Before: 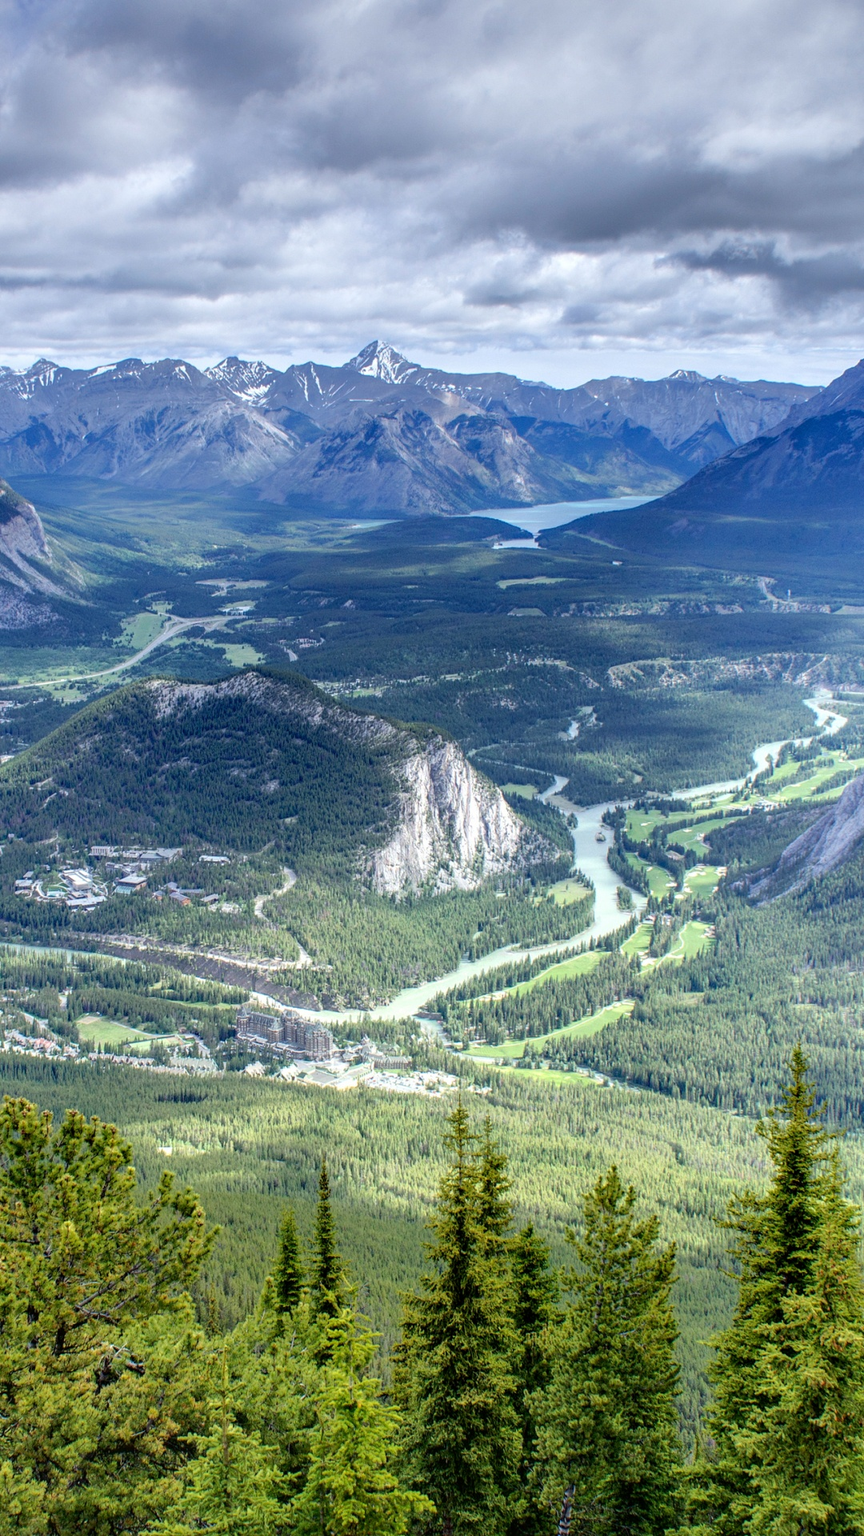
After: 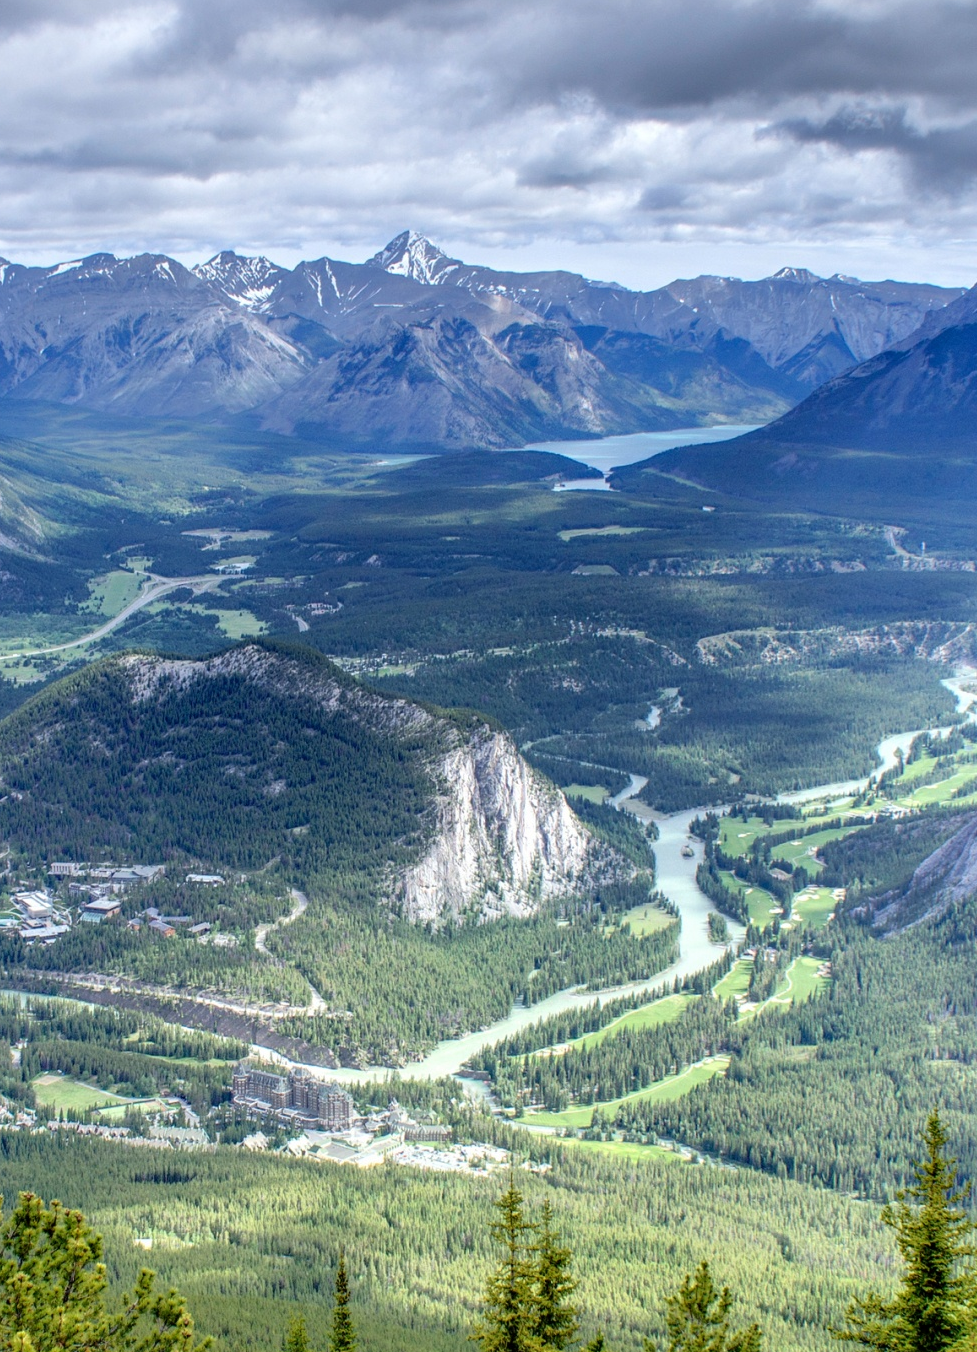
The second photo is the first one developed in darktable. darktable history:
crop: left 5.852%, top 10.167%, right 3.639%, bottom 19.416%
